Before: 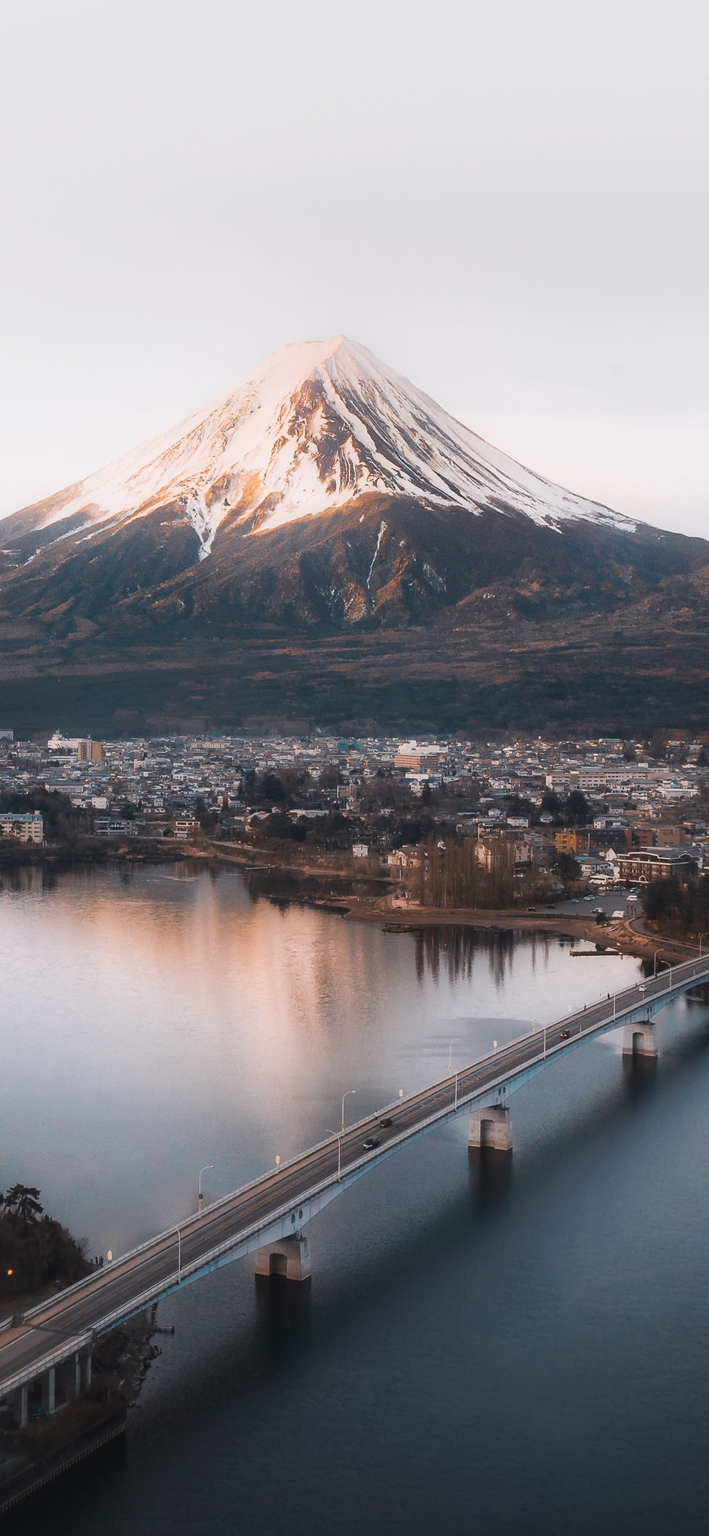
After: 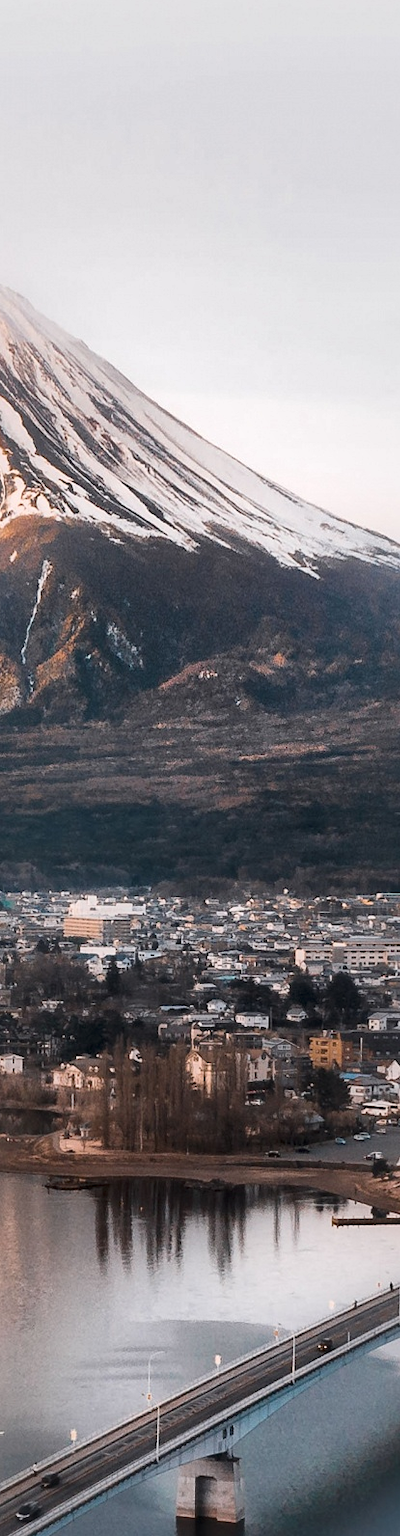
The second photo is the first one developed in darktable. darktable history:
local contrast: mode bilateral grid, contrast 69, coarseness 75, detail 180%, midtone range 0.2
crop and rotate: left 49.825%, top 10.127%, right 13.232%, bottom 24.486%
